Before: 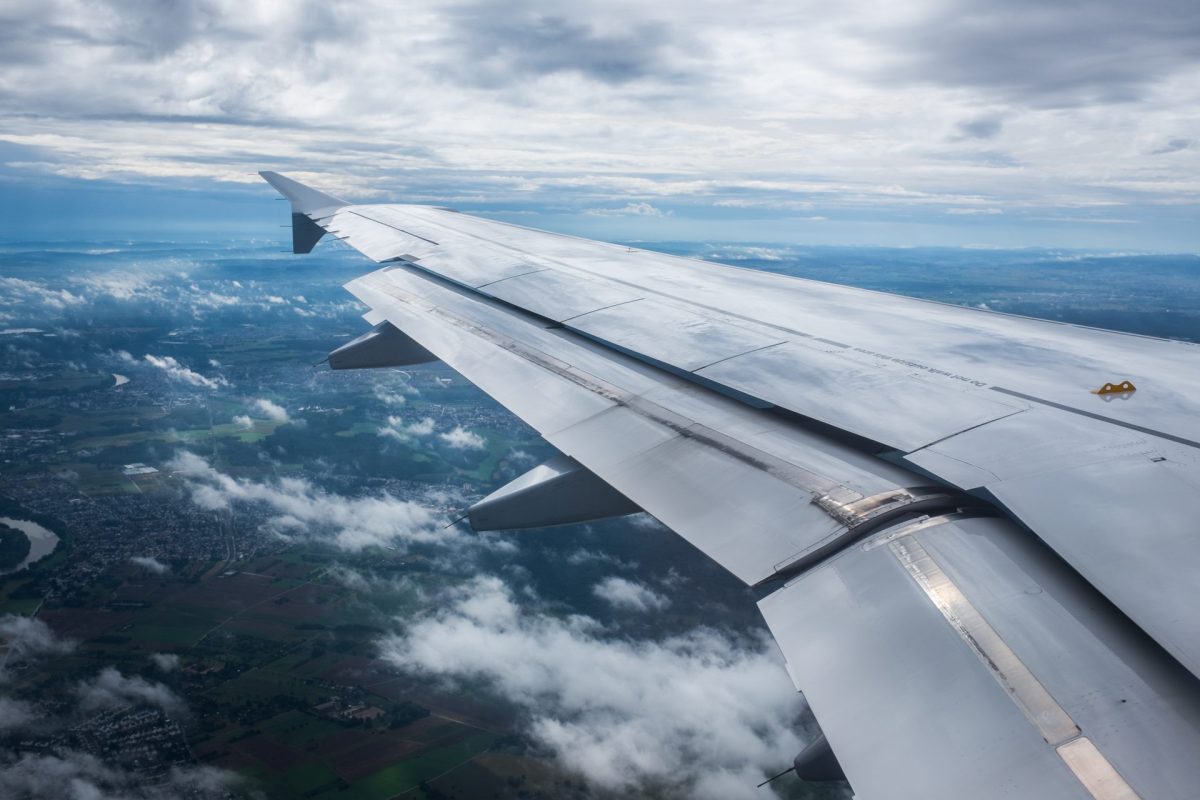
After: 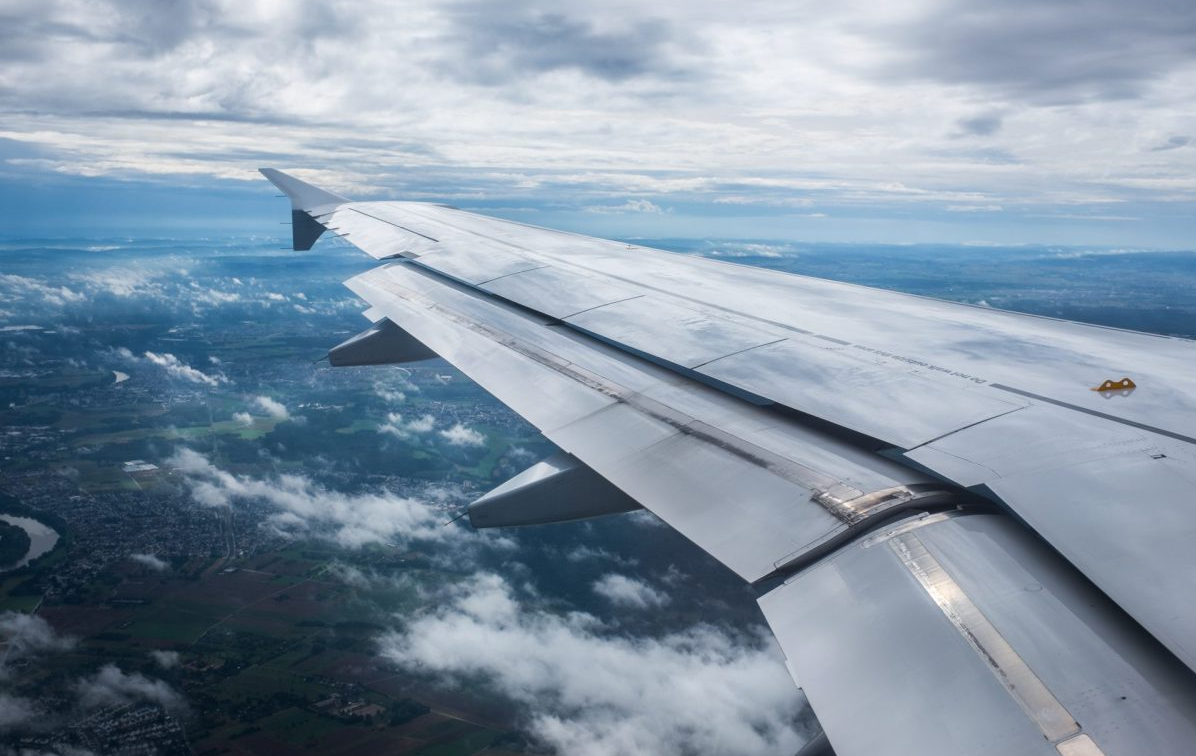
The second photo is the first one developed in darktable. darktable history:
tone equalizer: on, module defaults
crop: top 0.377%, right 0.258%, bottom 5.029%
